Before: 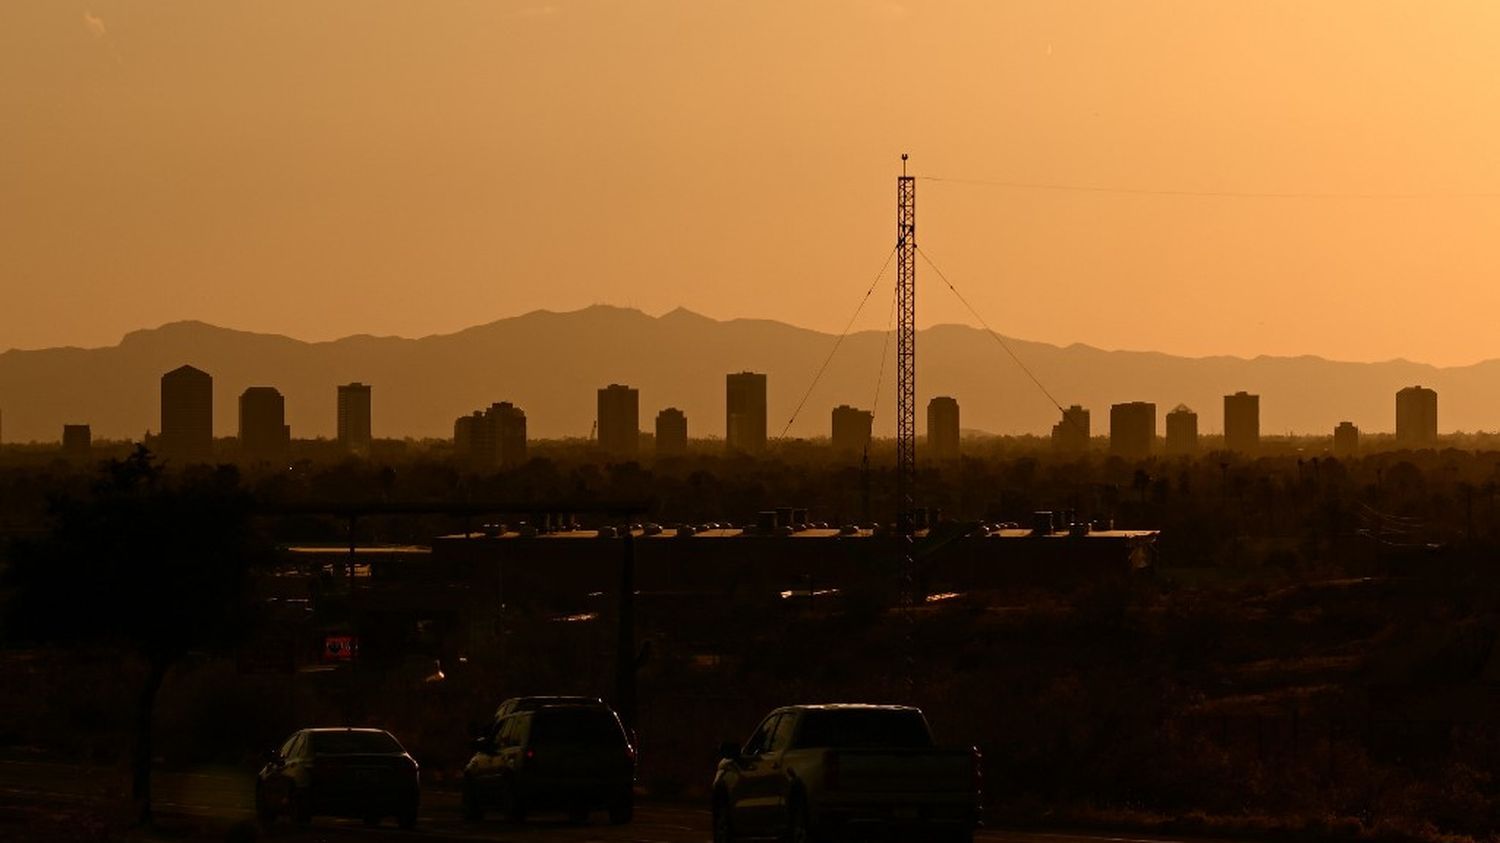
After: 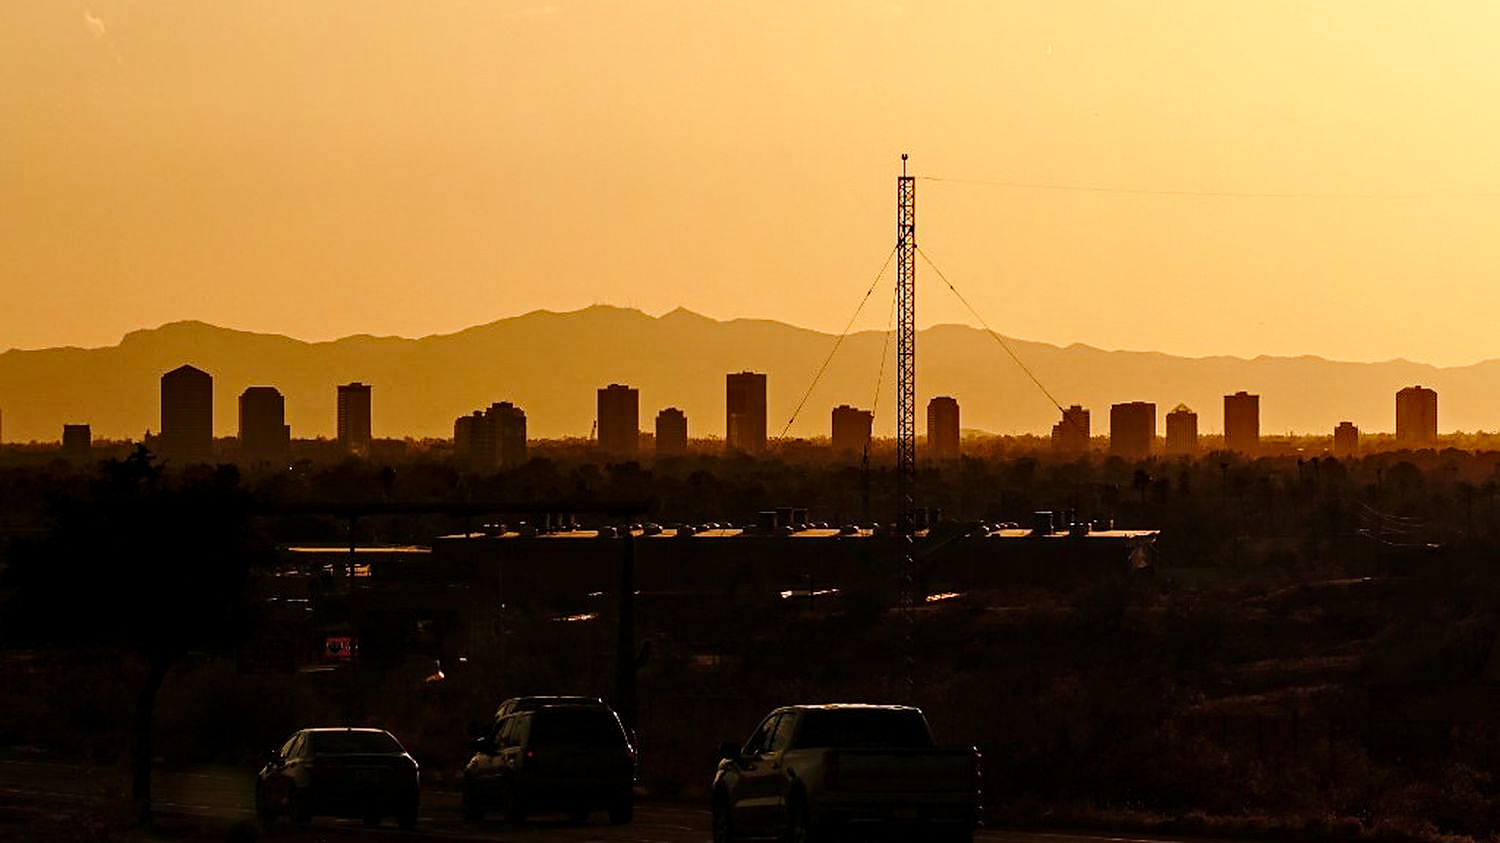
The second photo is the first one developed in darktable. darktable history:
base curve: curves: ch0 [(0, 0) (0.028, 0.03) (0.121, 0.232) (0.46, 0.748) (0.859, 0.968) (1, 1)], exposure shift 0.01, preserve colors none
local contrast: highlights 44%, shadows 64%, detail 136%, midtone range 0.508
sharpen: on, module defaults
